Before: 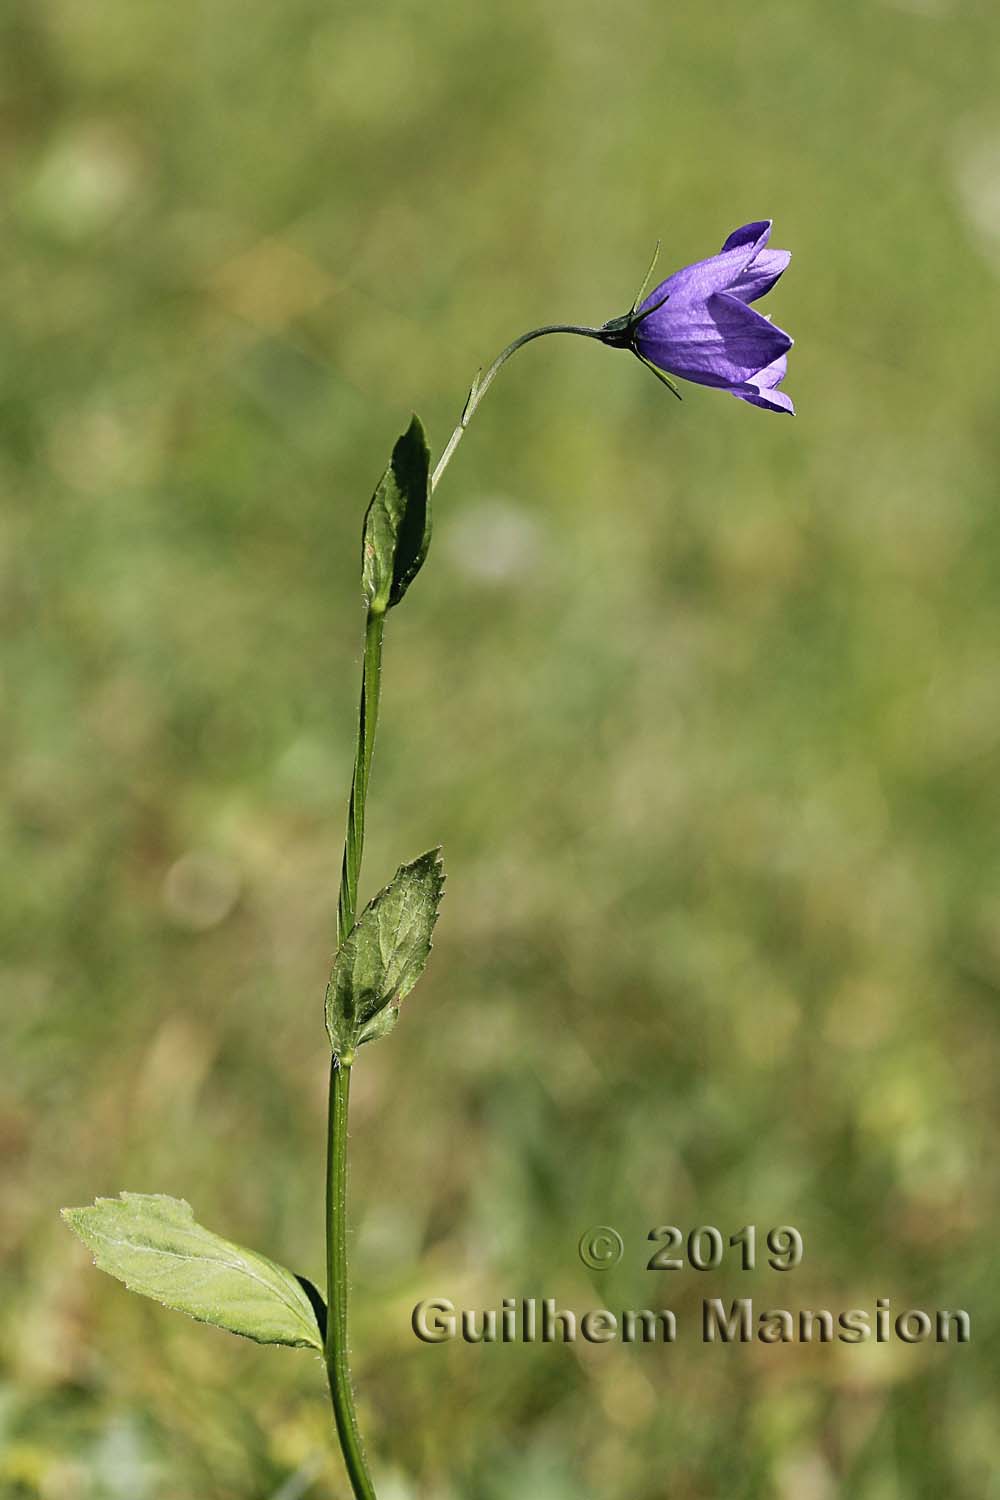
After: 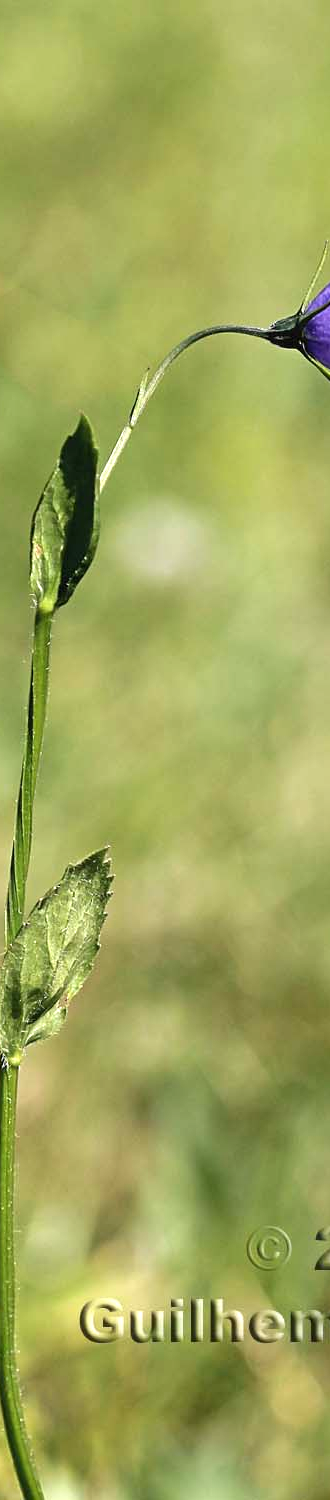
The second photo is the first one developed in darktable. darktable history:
crop: left 33.256%, right 33.696%
exposure: exposure 0.726 EV, compensate exposure bias true, compensate highlight preservation false
